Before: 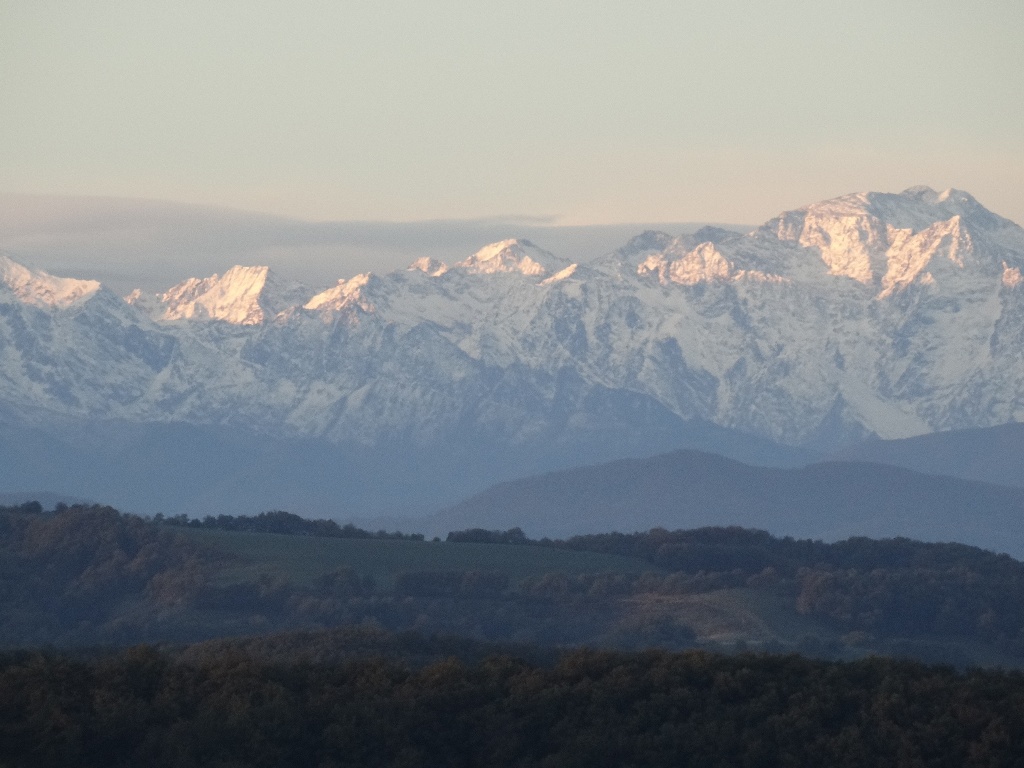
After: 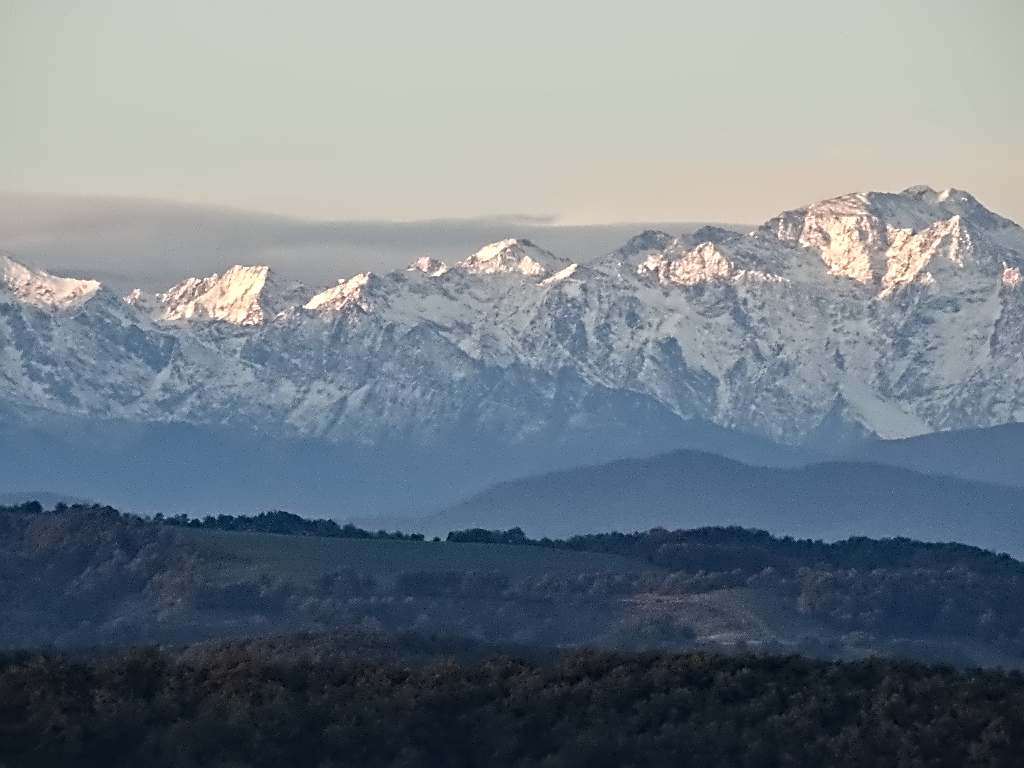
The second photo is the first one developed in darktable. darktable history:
contrast equalizer "denoise & sharpen": octaves 7, y [[0.5, 0.542, 0.583, 0.625, 0.667, 0.708], [0.5 ×6], [0.5 ×6], [0, 0.033, 0.067, 0.1, 0.133, 0.167], [0, 0.05, 0.1, 0.15, 0.2, 0.25]]
sharpen "sharpen": on, module defaults
haze removal: compatibility mode true, adaptive false
denoise (profiled): preserve shadows 1.3, scattering 0.018, a [-1, 0, 0], compensate highlight preservation false
color balance rgb "basic colorfulness: standard": perceptual saturation grading › global saturation 20%, perceptual saturation grading › highlights -25%, perceptual saturation grading › shadows 25%
local contrast "clarity": highlights 0%, shadows 0%, detail 133%
